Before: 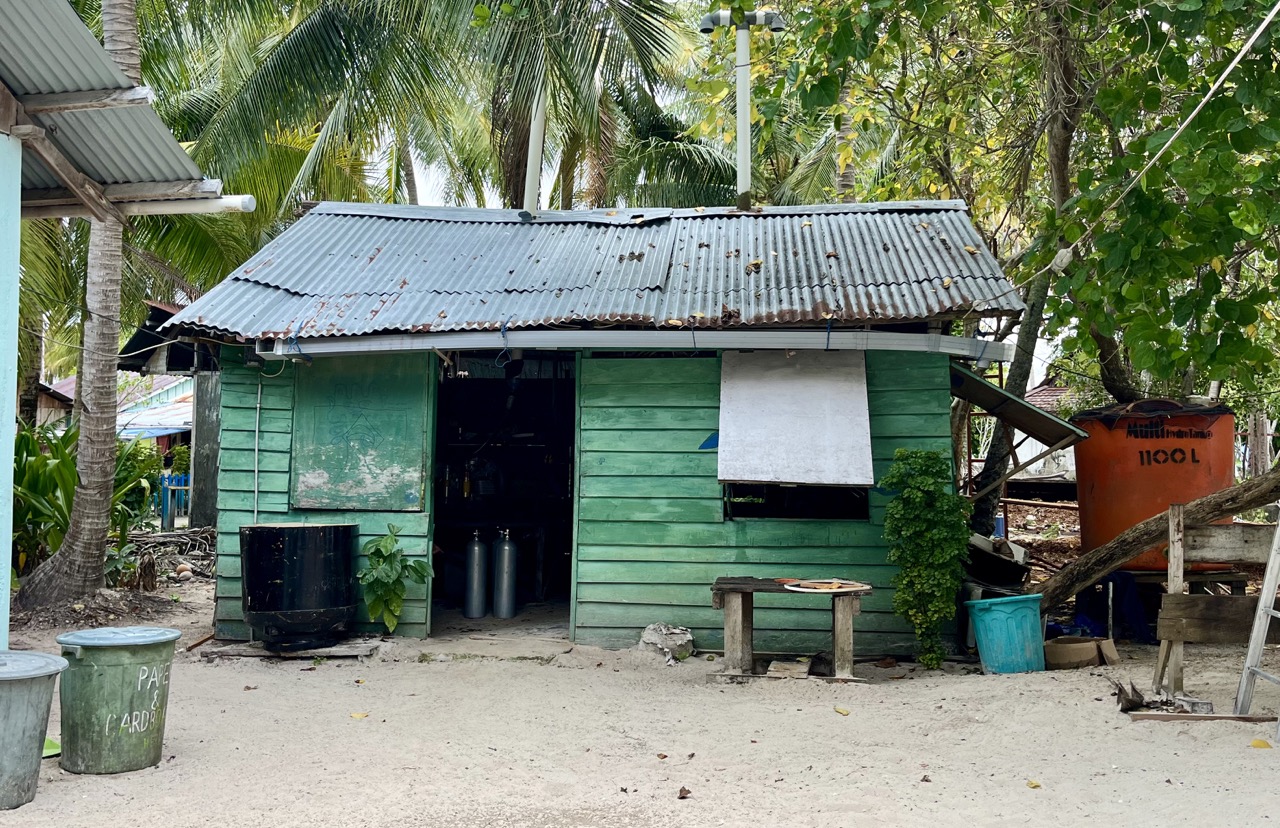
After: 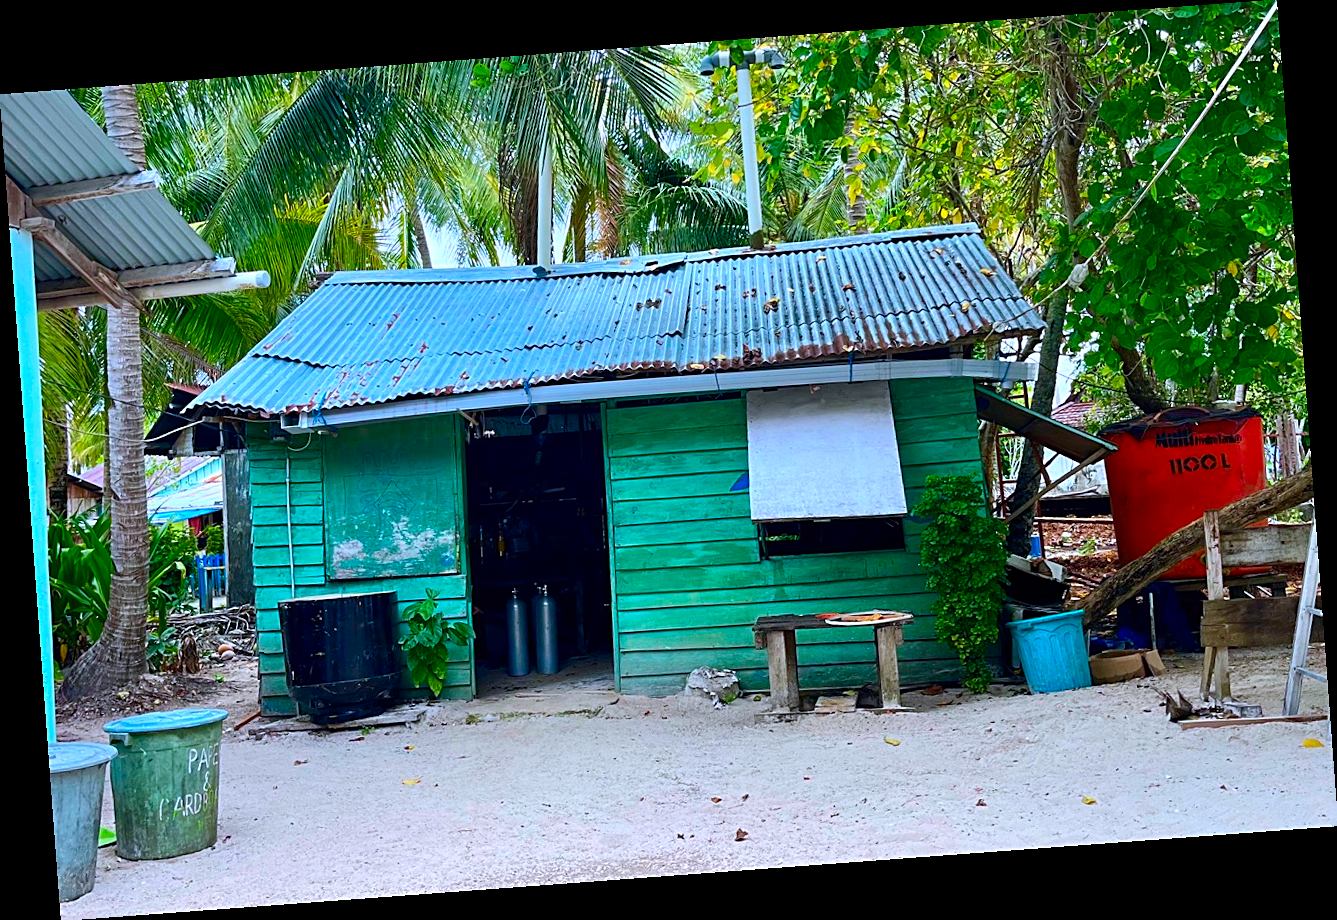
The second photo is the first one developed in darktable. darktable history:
color correction: saturation 1.8
rotate and perspective: rotation -4.25°, automatic cropping off
color calibration: illuminant as shot in camera, x 0.37, y 0.382, temperature 4313.32 K
sharpen: on, module defaults
